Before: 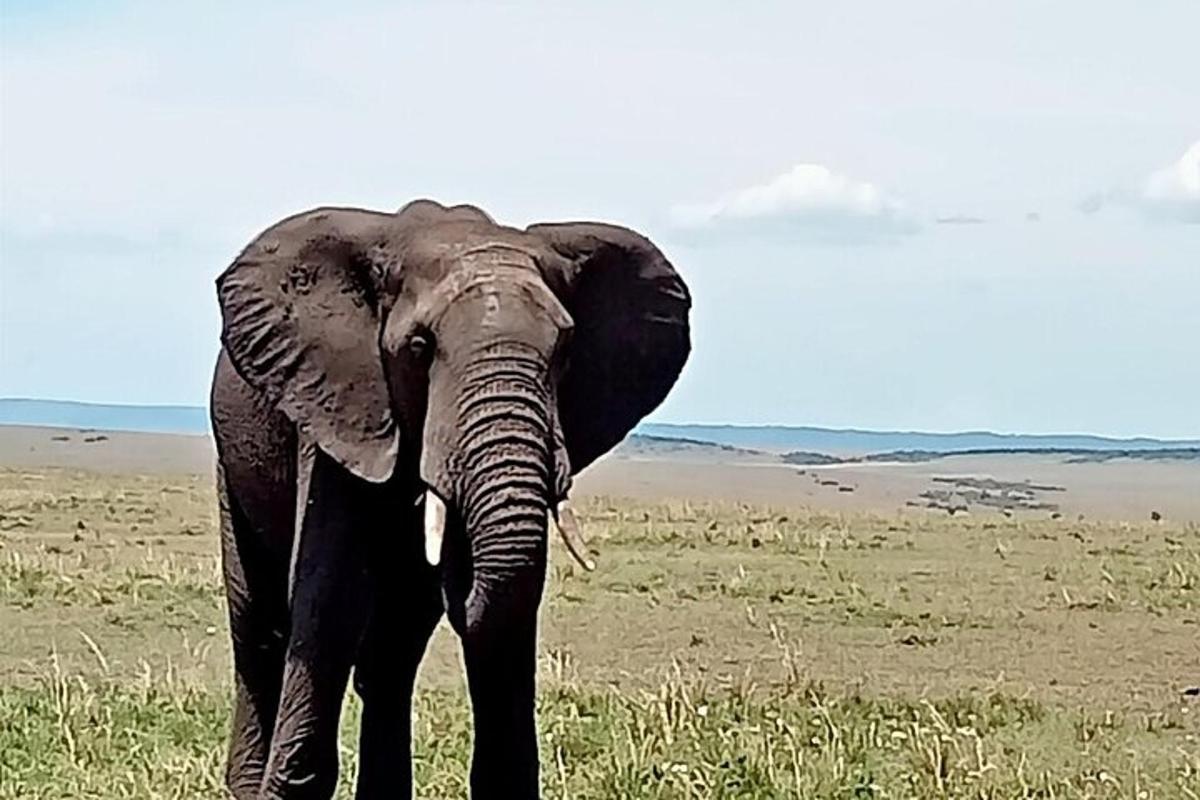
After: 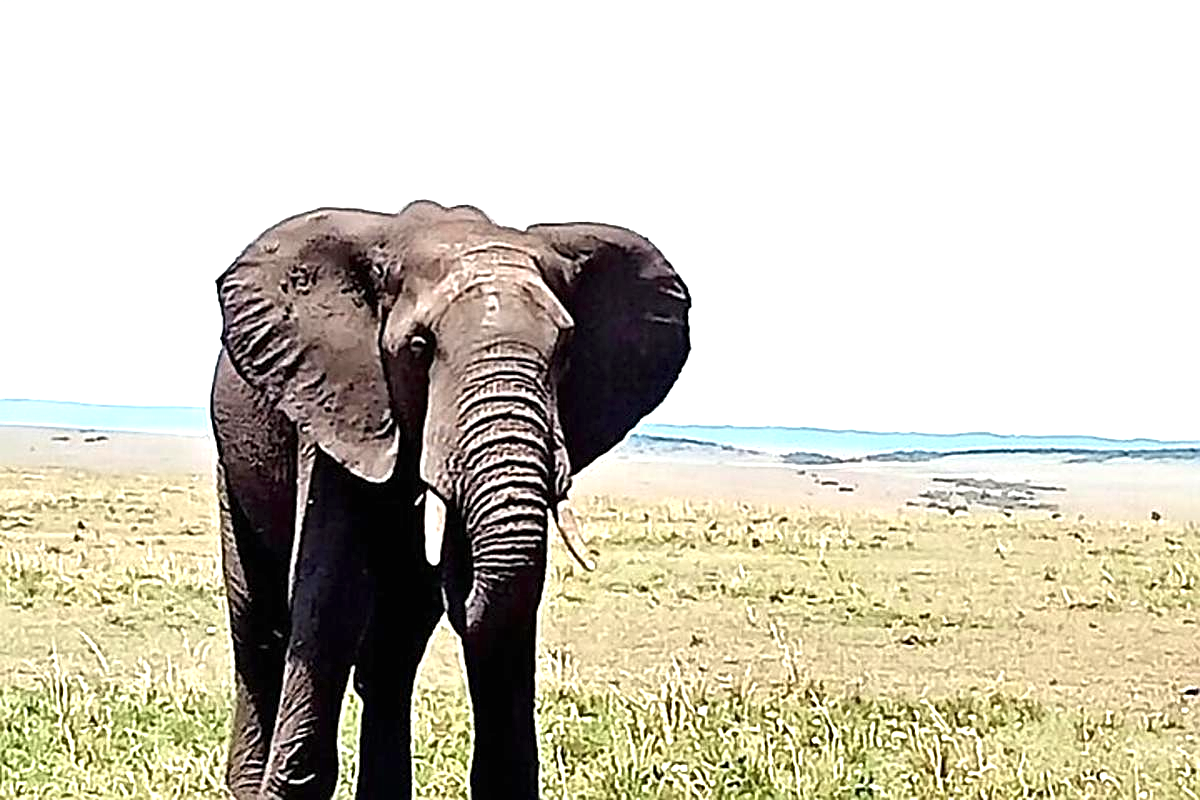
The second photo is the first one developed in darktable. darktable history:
exposure: black level correction 0, exposure 1.021 EV, compensate highlight preservation false
sharpen: on, module defaults
